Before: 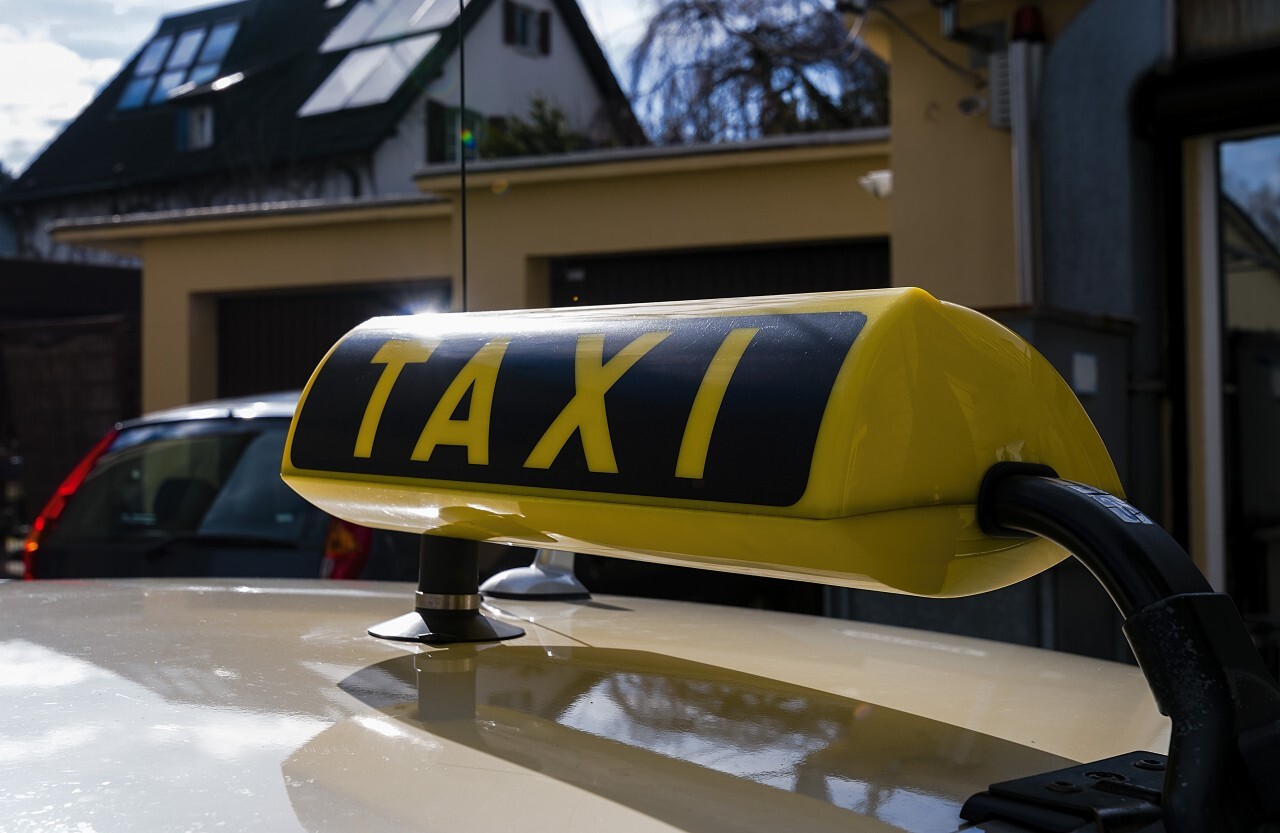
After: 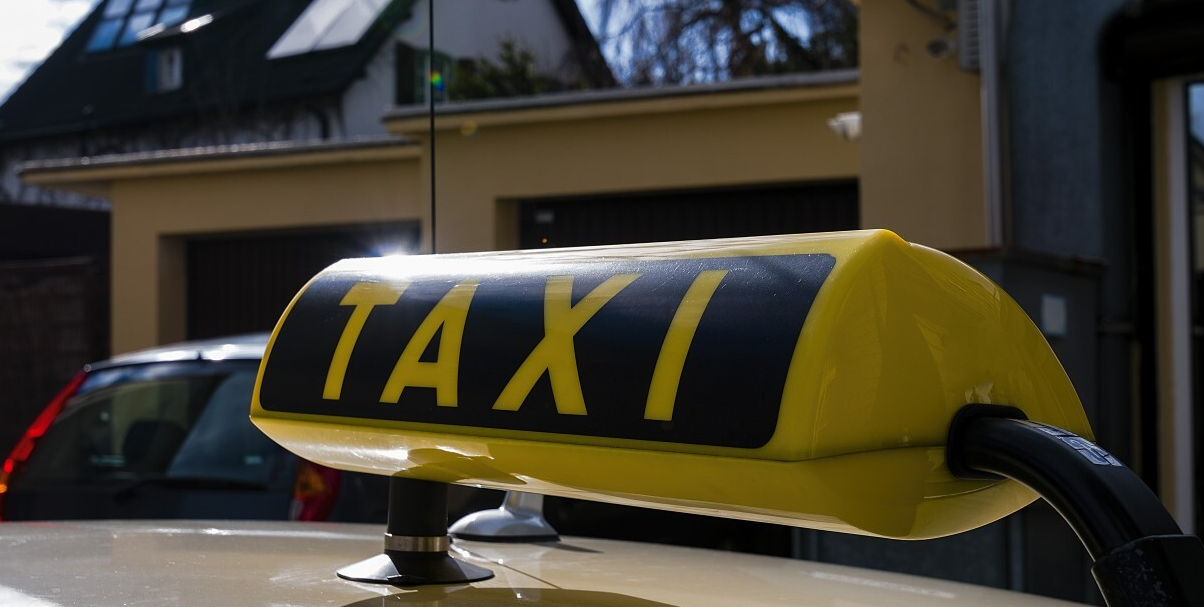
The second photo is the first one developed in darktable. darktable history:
crop: left 2.483%, top 6.967%, right 3.408%, bottom 20.154%
